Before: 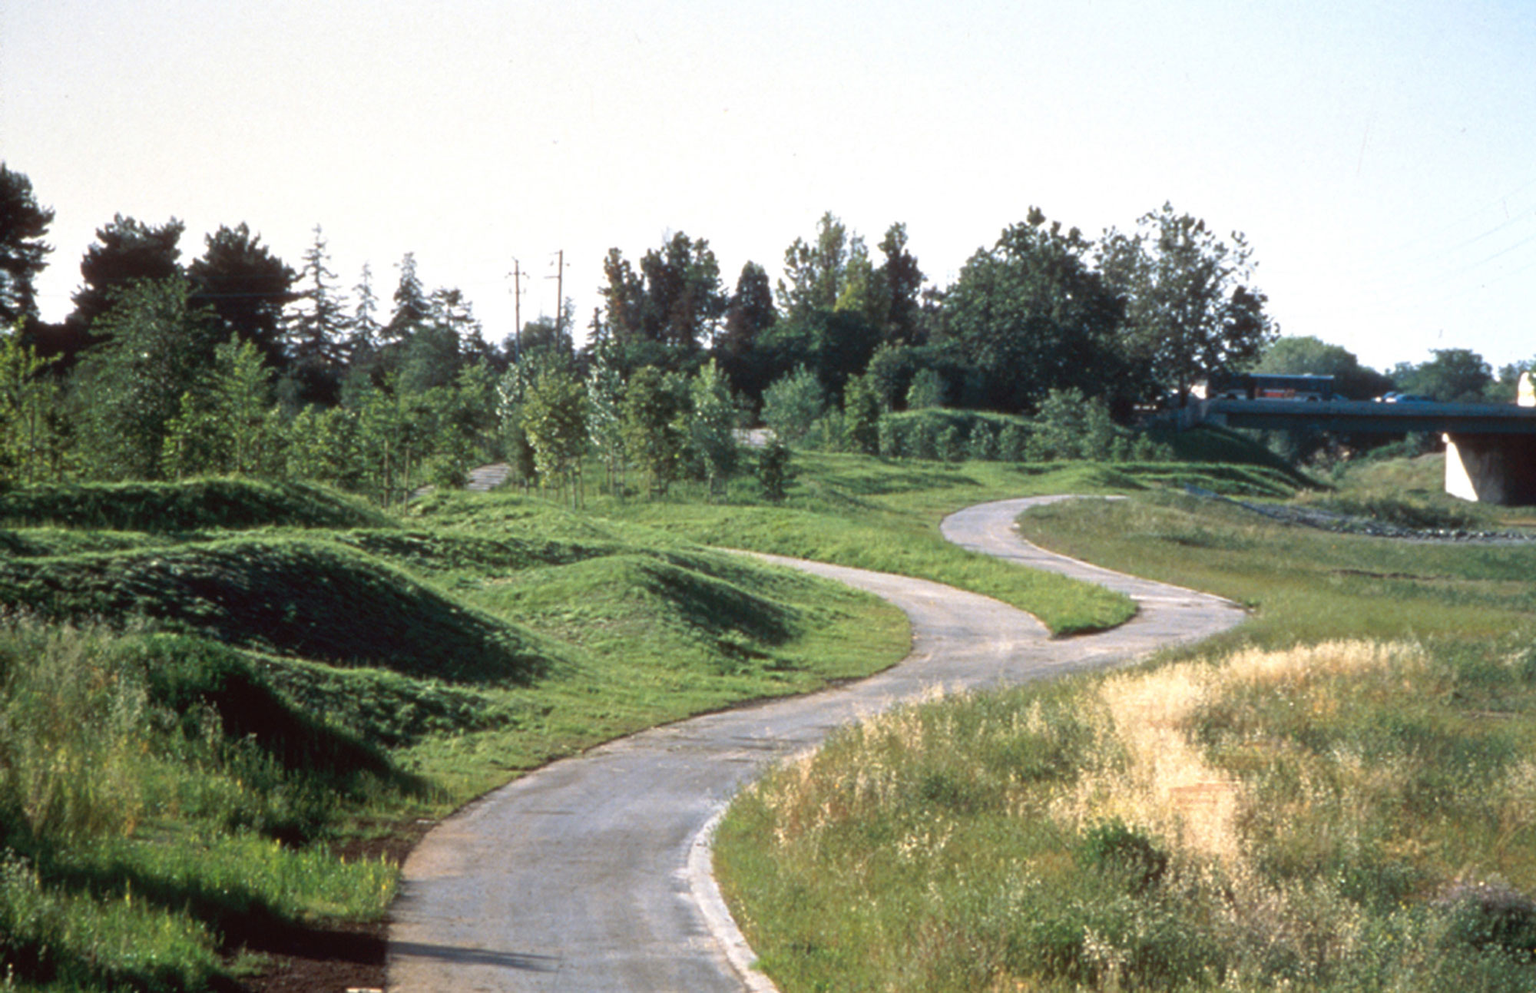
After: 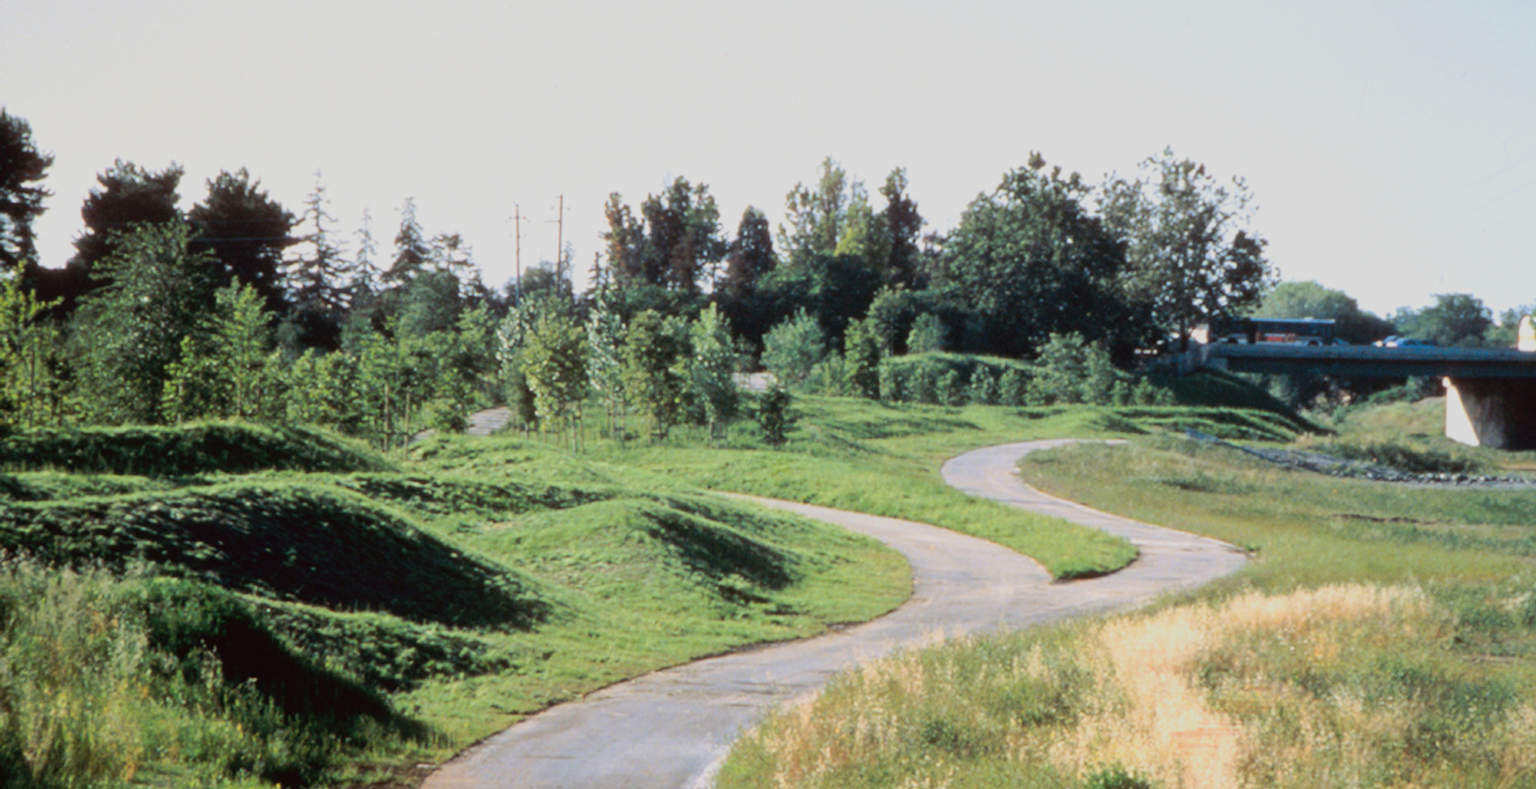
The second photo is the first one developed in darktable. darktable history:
tone curve: curves: ch0 [(0, 0.017) (0.239, 0.277) (0.508, 0.593) (0.826, 0.855) (1, 0.945)]; ch1 [(0, 0) (0.401, 0.42) (0.442, 0.47) (0.492, 0.498) (0.511, 0.504) (0.555, 0.586) (0.681, 0.739) (1, 1)]; ch2 [(0, 0) (0.411, 0.433) (0.5, 0.504) (0.545, 0.574) (1, 1)], color space Lab, linked channels, preserve colors none
crop and rotate: top 5.655%, bottom 14.889%
filmic rgb: black relative exposure -7.65 EV, white relative exposure 4.56 EV, hardness 3.61
